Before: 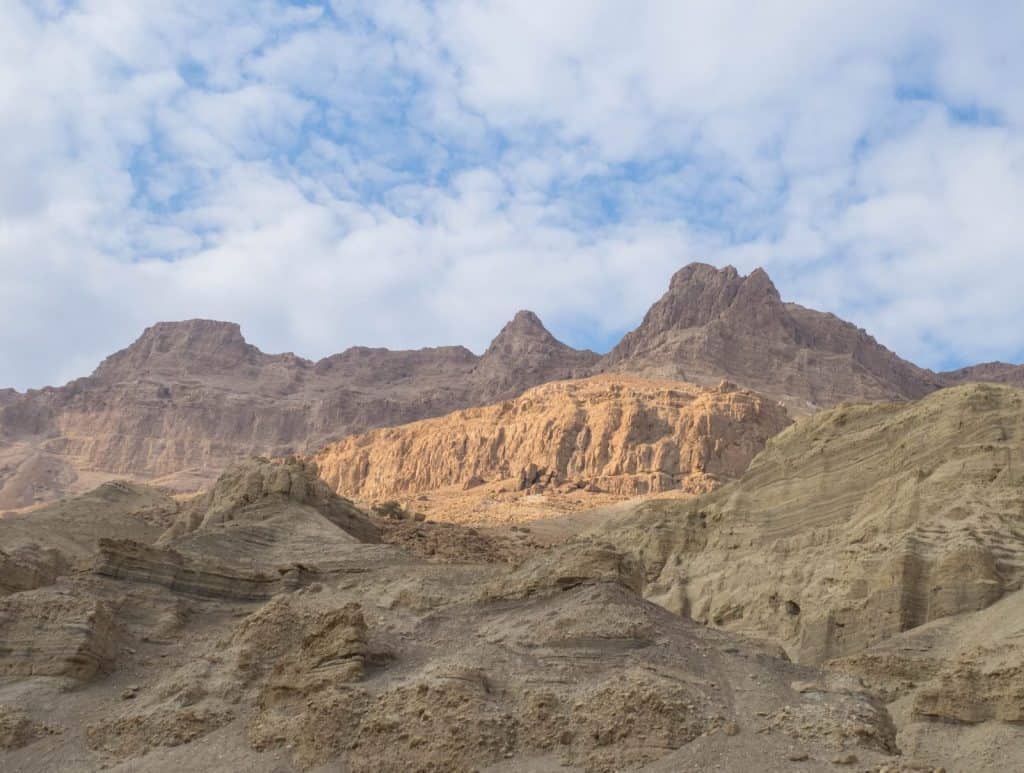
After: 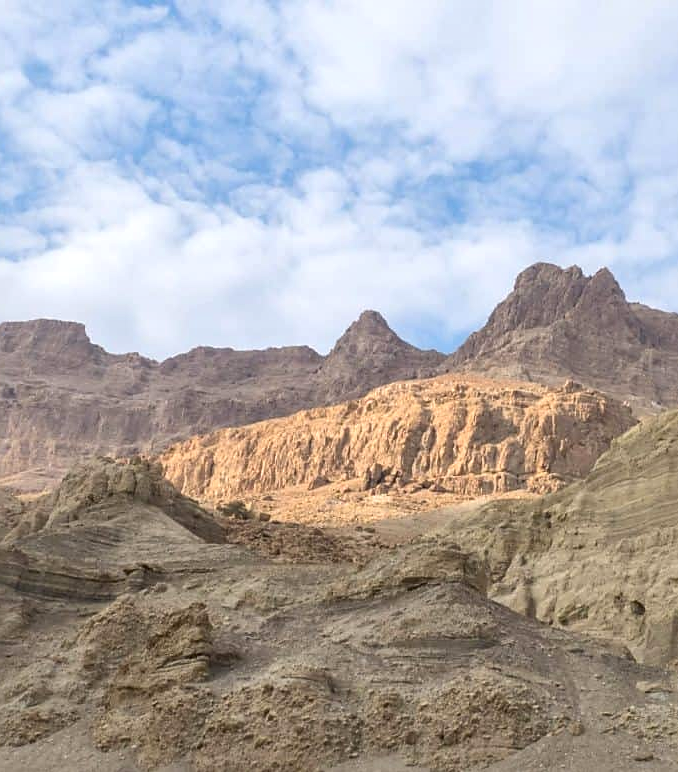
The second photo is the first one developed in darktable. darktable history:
sharpen: radius 1.876, amount 0.406, threshold 1.248
local contrast: mode bilateral grid, contrast 21, coarseness 50, detail 128%, midtone range 0.2
crop and rotate: left 15.187%, right 18.51%
exposure: exposure 0.259 EV, compensate highlight preservation false
